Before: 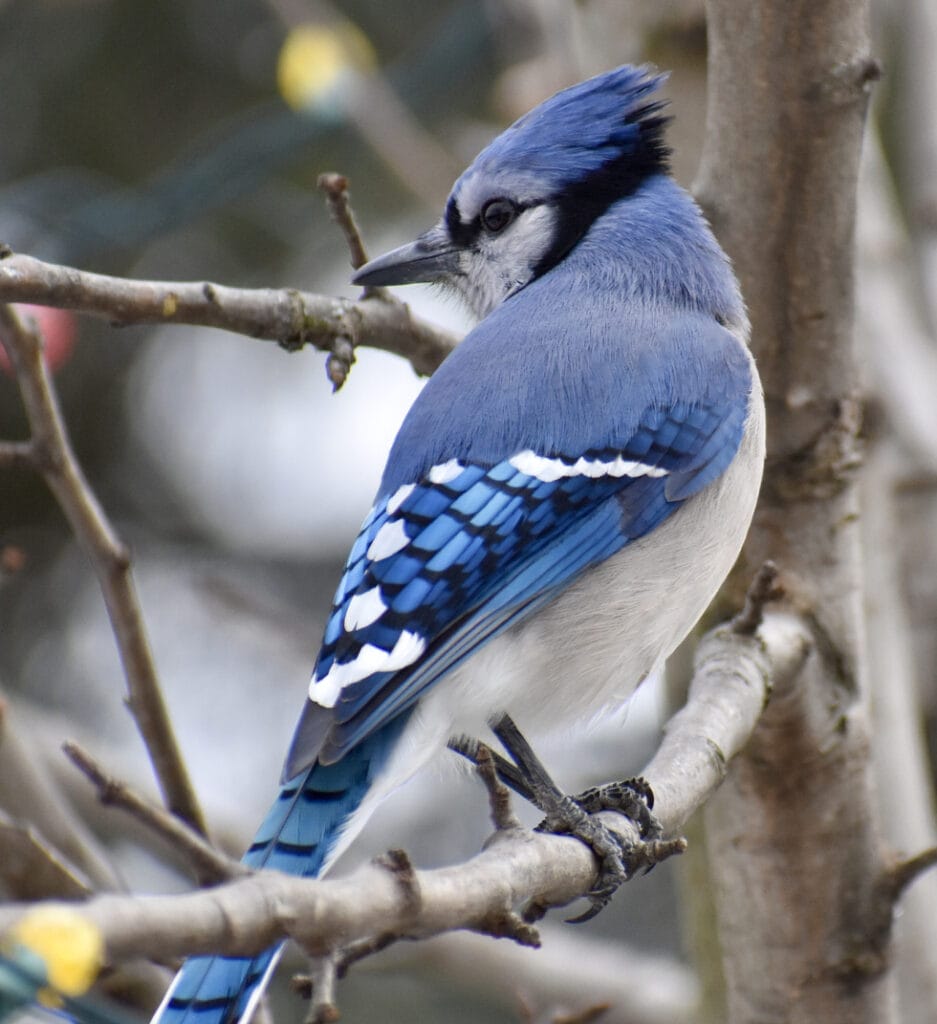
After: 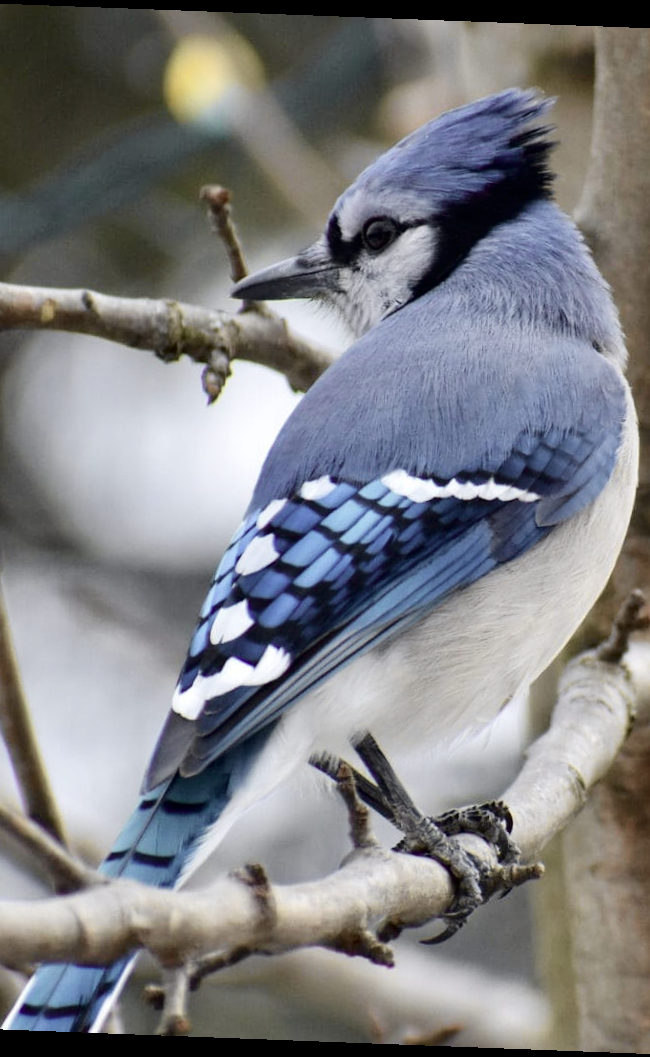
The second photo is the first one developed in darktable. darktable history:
tone curve: curves: ch0 [(0.003, 0) (0.066, 0.023) (0.149, 0.094) (0.264, 0.238) (0.395, 0.421) (0.517, 0.56) (0.688, 0.743) (0.813, 0.846) (1, 1)]; ch1 [(0, 0) (0.164, 0.115) (0.337, 0.332) (0.39, 0.398) (0.464, 0.461) (0.501, 0.5) (0.507, 0.503) (0.534, 0.537) (0.577, 0.59) (0.652, 0.681) (0.733, 0.749) (0.811, 0.796) (1, 1)]; ch2 [(0, 0) (0.337, 0.382) (0.464, 0.476) (0.501, 0.502) (0.527, 0.54) (0.551, 0.565) (0.6, 0.59) (0.687, 0.675) (1, 1)], color space Lab, independent channels, preserve colors none
crop and rotate: left 15.446%, right 17.836%
rotate and perspective: rotation 2.17°, automatic cropping off
